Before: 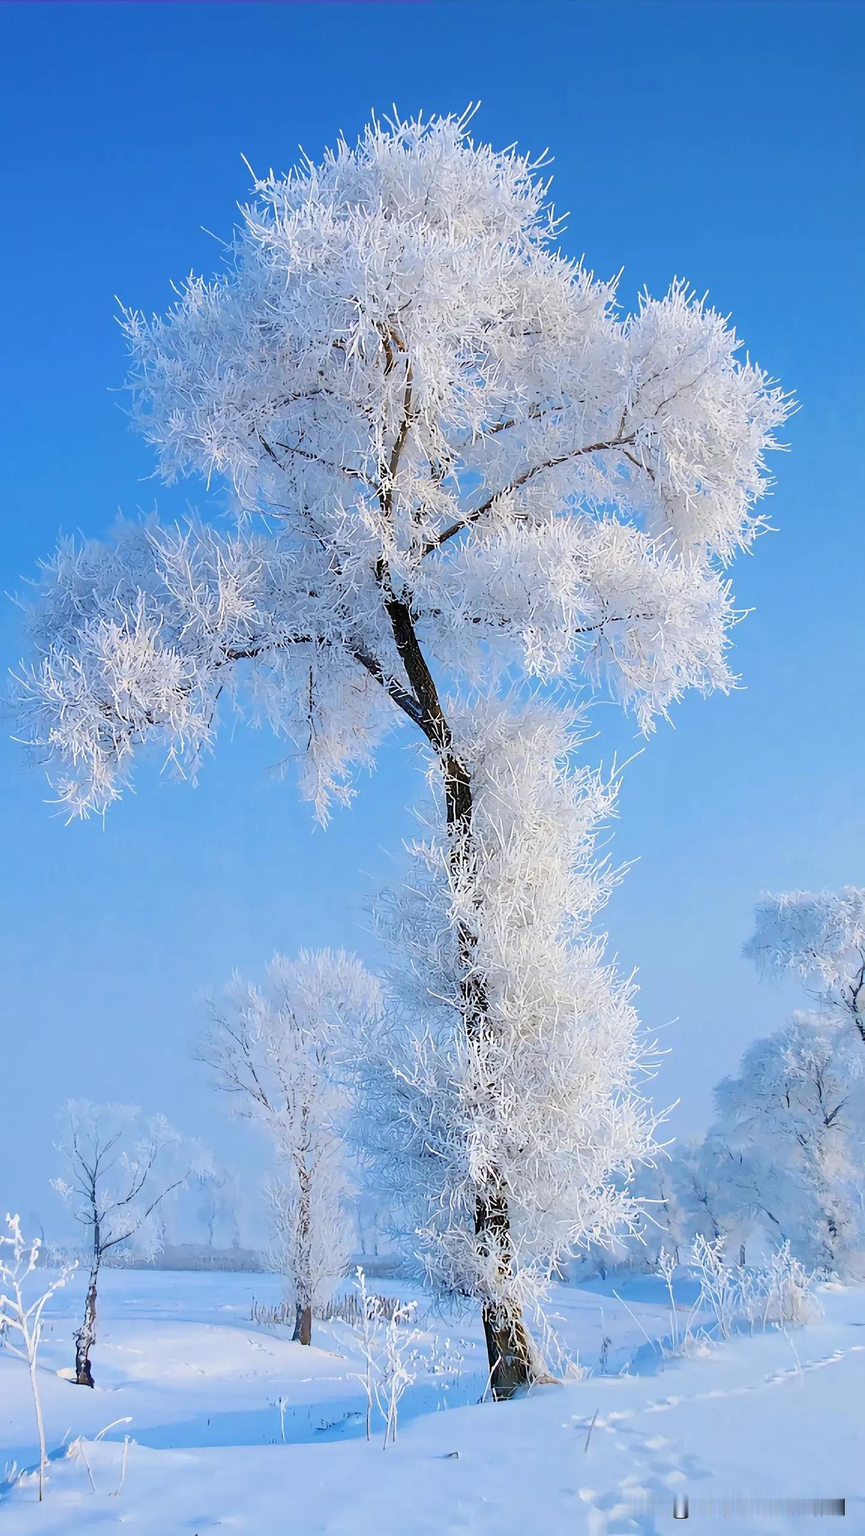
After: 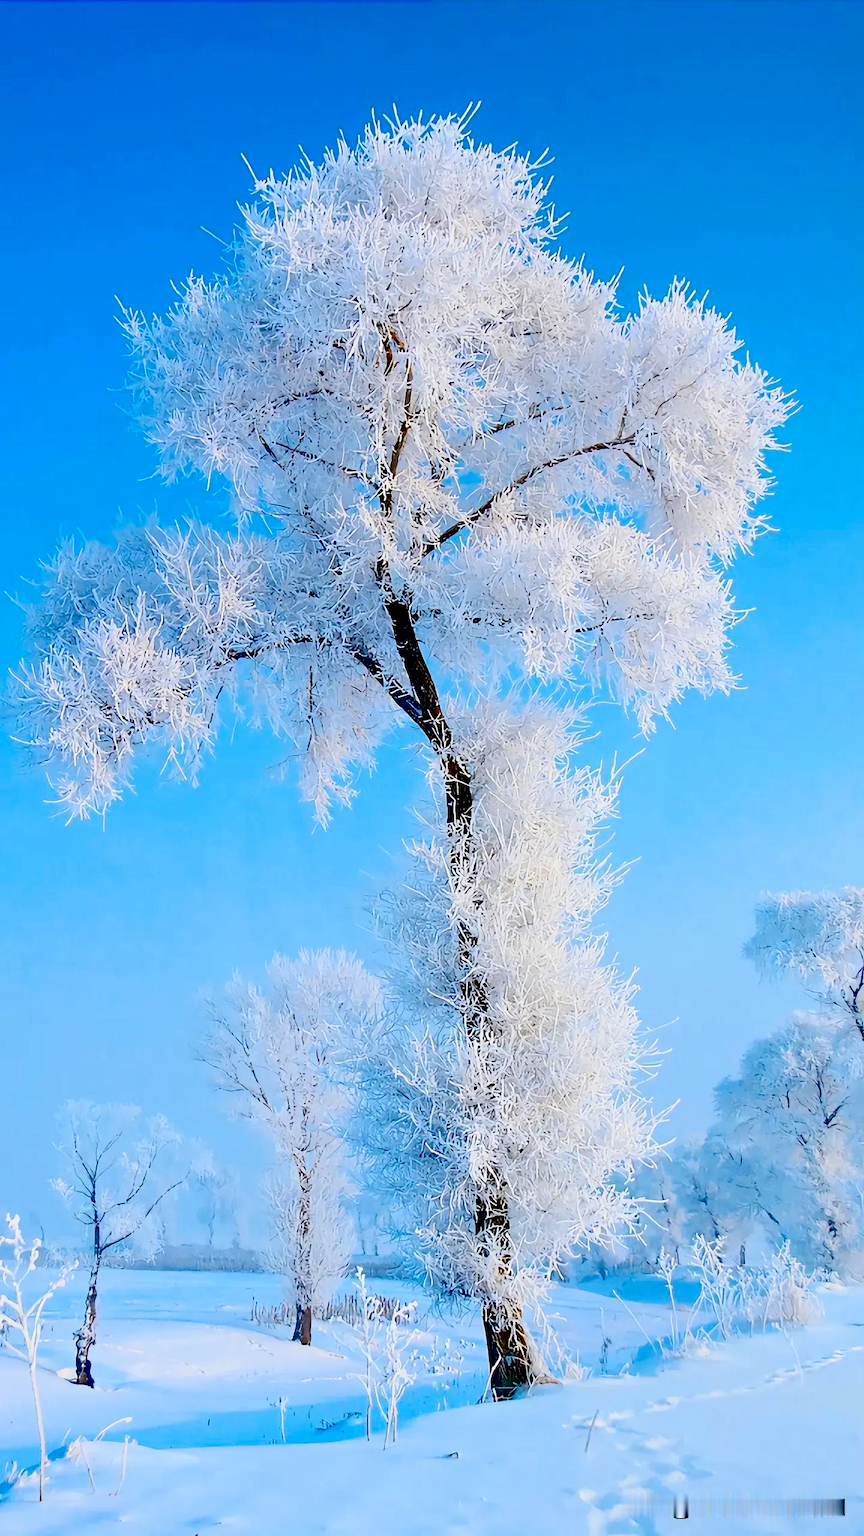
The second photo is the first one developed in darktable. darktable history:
contrast brightness saturation: contrast 0.198, brightness 0.165, saturation 0.221
exposure: black level correction 0.046, exposure -0.234 EV, compensate exposure bias true, compensate highlight preservation false
color zones: curves: ch1 [(0.309, 0.524) (0.41, 0.329) (0.508, 0.509)]; ch2 [(0.25, 0.457) (0.75, 0.5)]
